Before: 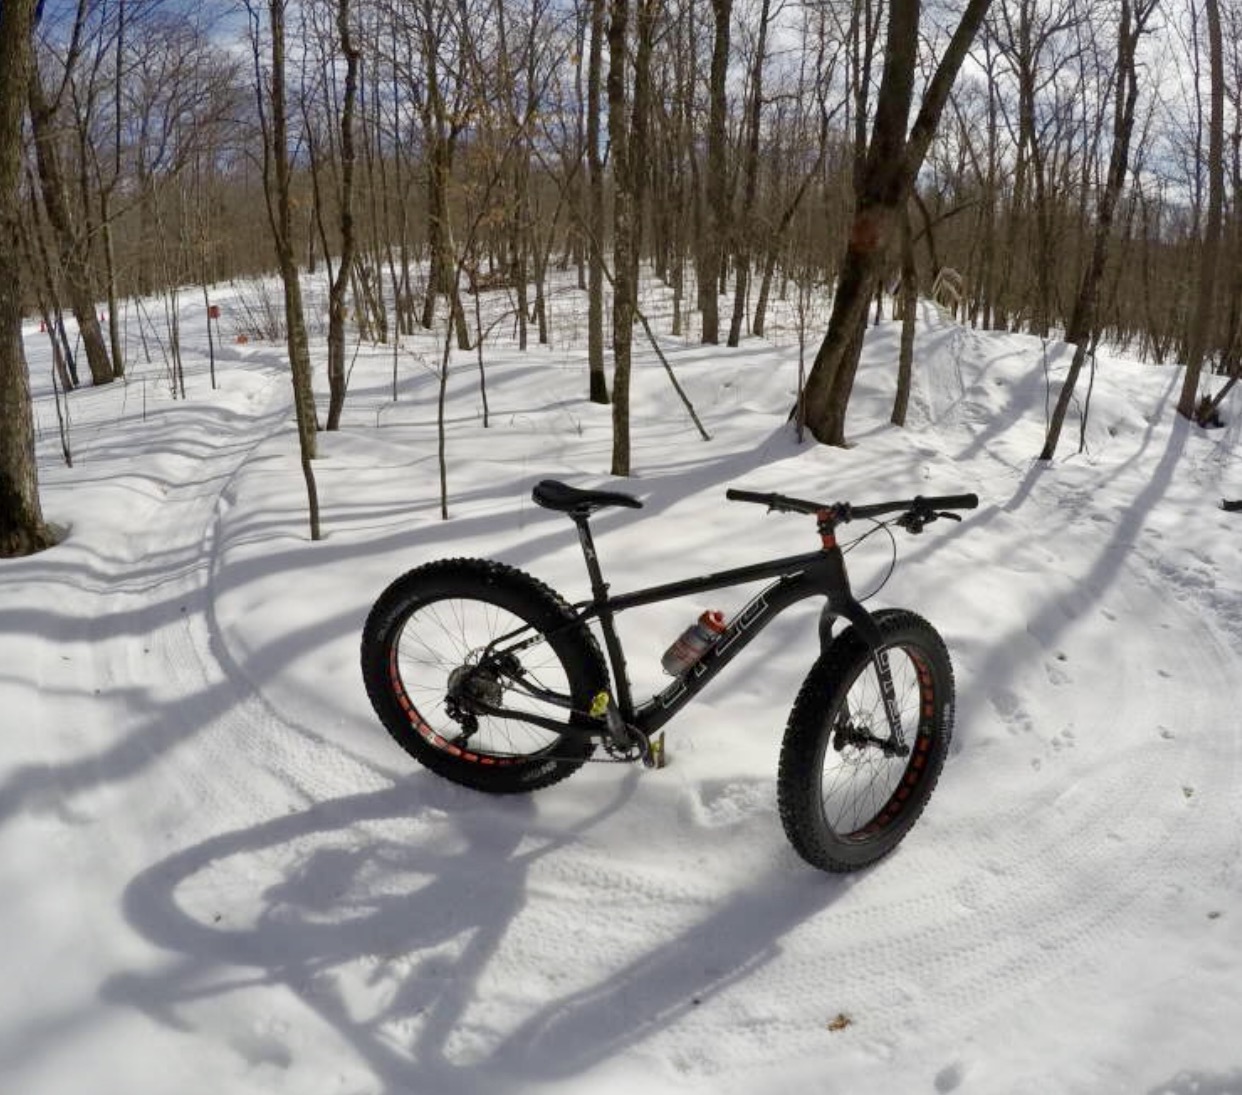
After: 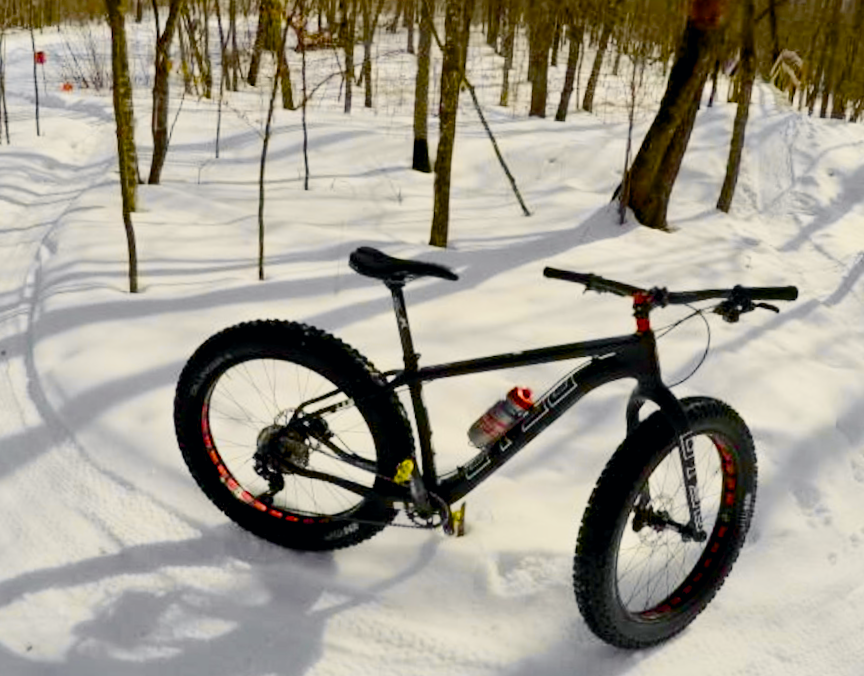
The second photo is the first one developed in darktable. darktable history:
tone curve: curves: ch0 [(0, 0) (0.11, 0.081) (0.256, 0.259) (0.398, 0.475) (0.498, 0.611) (0.65, 0.757) (0.835, 0.883) (1, 0.961)]; ch1 [(0, 0) (0.346, 0.307) (0.408, 0.369) (0.453, 0.457) (0.482, 0.479) (0.502, 0.498) (0.521, 0.51) (0.553, 0.554) (0.618, 0.65) (0.693, 0.727) (1, 1)]; ch2 [(0, 0) (0.366, 0.337) (0.434, 0.46) (0.485, 0.494) (0.5, 0.494) (0.511, 0.508) (0.537, 0.55) (0.579, 0.599) (0.621, 0.693) (1, 1)], color space Lab, independent channels, preserve colors none
shadows and highlights: shadows 25, highlights -25
crop and rotate: angle -3.37°, left 9.79%, top 20.73%, right 12.42%, bottom 11.82%
rotate and perspective: rotation 0.074°, lens shift (vertical) 0.096, lens shift (horizontal) -0.041, crop left 0.043, crop right 0.952, crop top 0.024, crop bottom 0.979
color balance rgb: shadows lift › chroma 1%, shadows lift › hue 240.84°, highlights gain › chroma 2%, highlights gain › hue 73.2°, global offset › luminance -0.5%, perceptual saturation grading › global saturation 20%, perceptual saturation grading › highlights -25%, perceptual saturation grading › shadows 50%, global vibrance 15%
